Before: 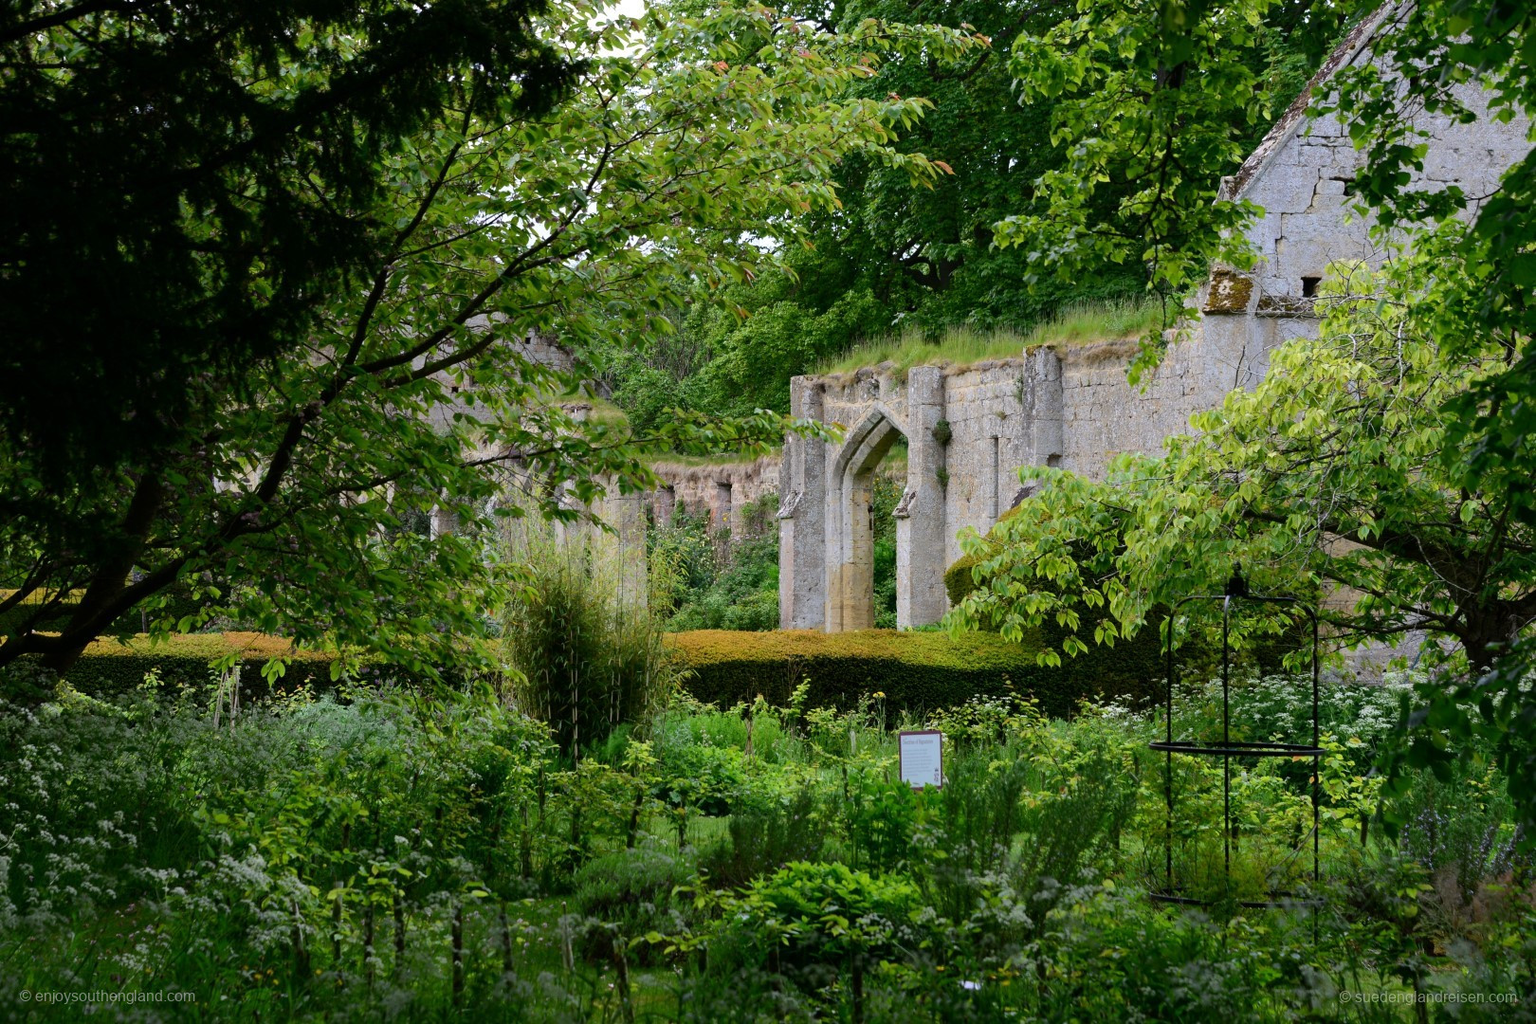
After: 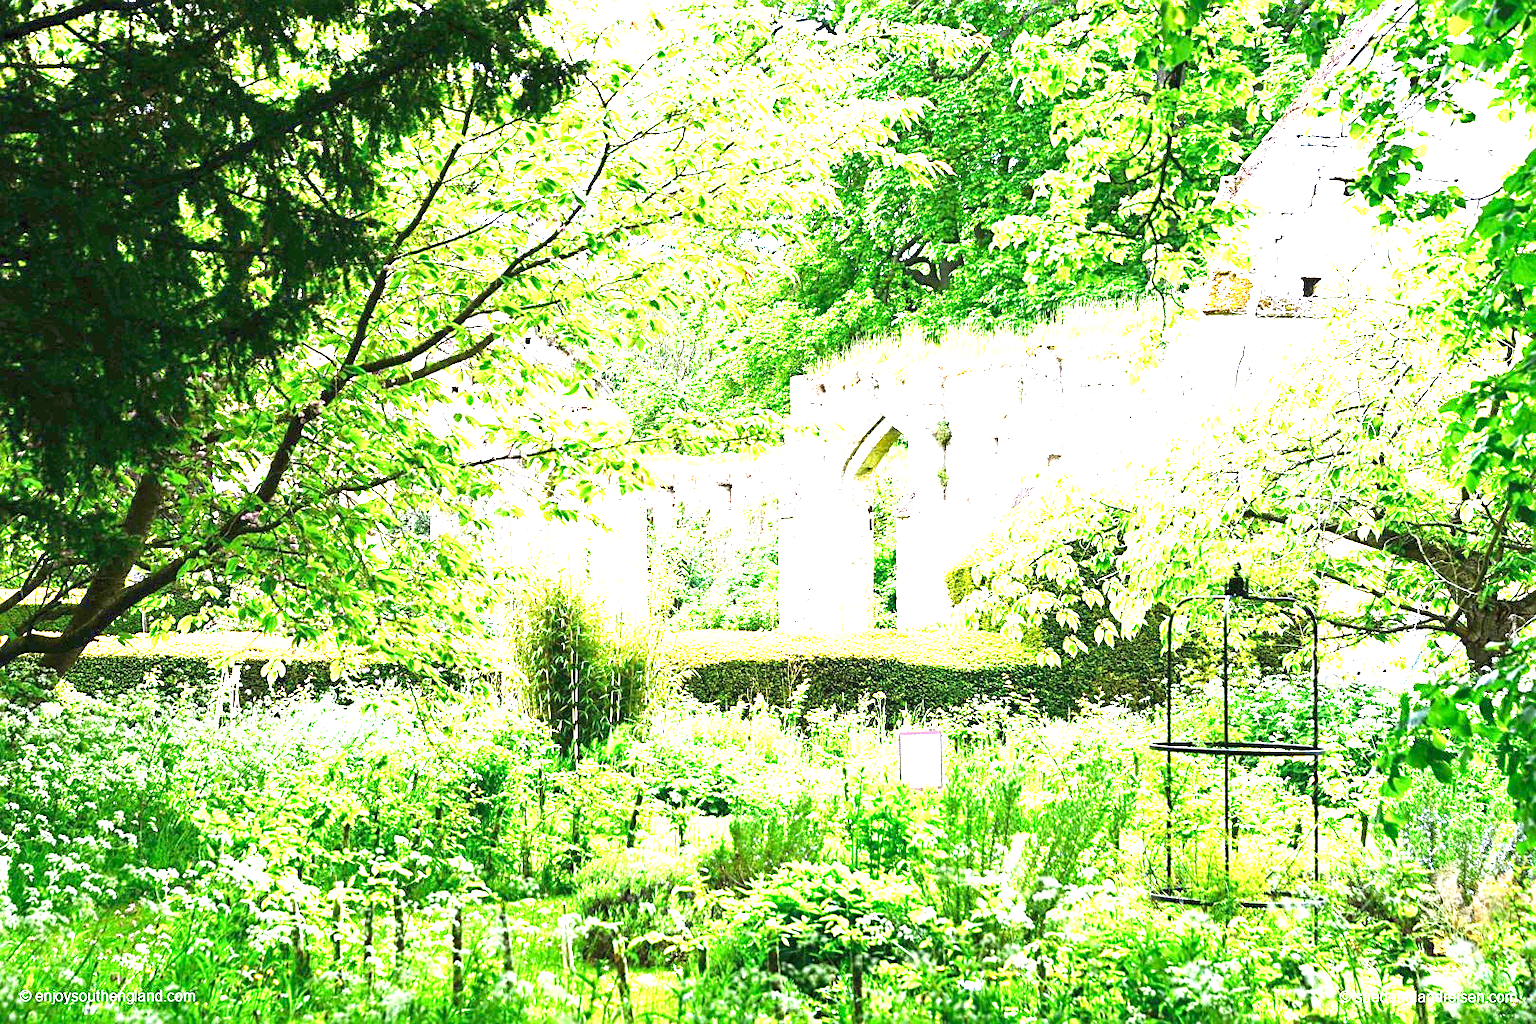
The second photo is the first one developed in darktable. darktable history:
exposure: black level correction 0, exposure 4 EV, compensate exposure bias true, compensate highlight preservation false
tone curve: curves: ch0 [(0, 0) (0.003, 0.002) (0.011, 0.01) (0.025, 0.022) (0.044, 0.039) (0.069, 0.061) (0.1, 0.088) (0.136, 0.126) (0.177, 0.167) (0.224, 0.211) (0.277, 0.27) (0.335, 0.335) (0.399, 0.407) (0.468, 0.485) (0.543, 0.569) (0.623, 0.659) (0.709, 0.756) (0.801, 0.851) (0.898, 0.961) (1, 1)], preserve colors none
sharpen: on, module defaults
